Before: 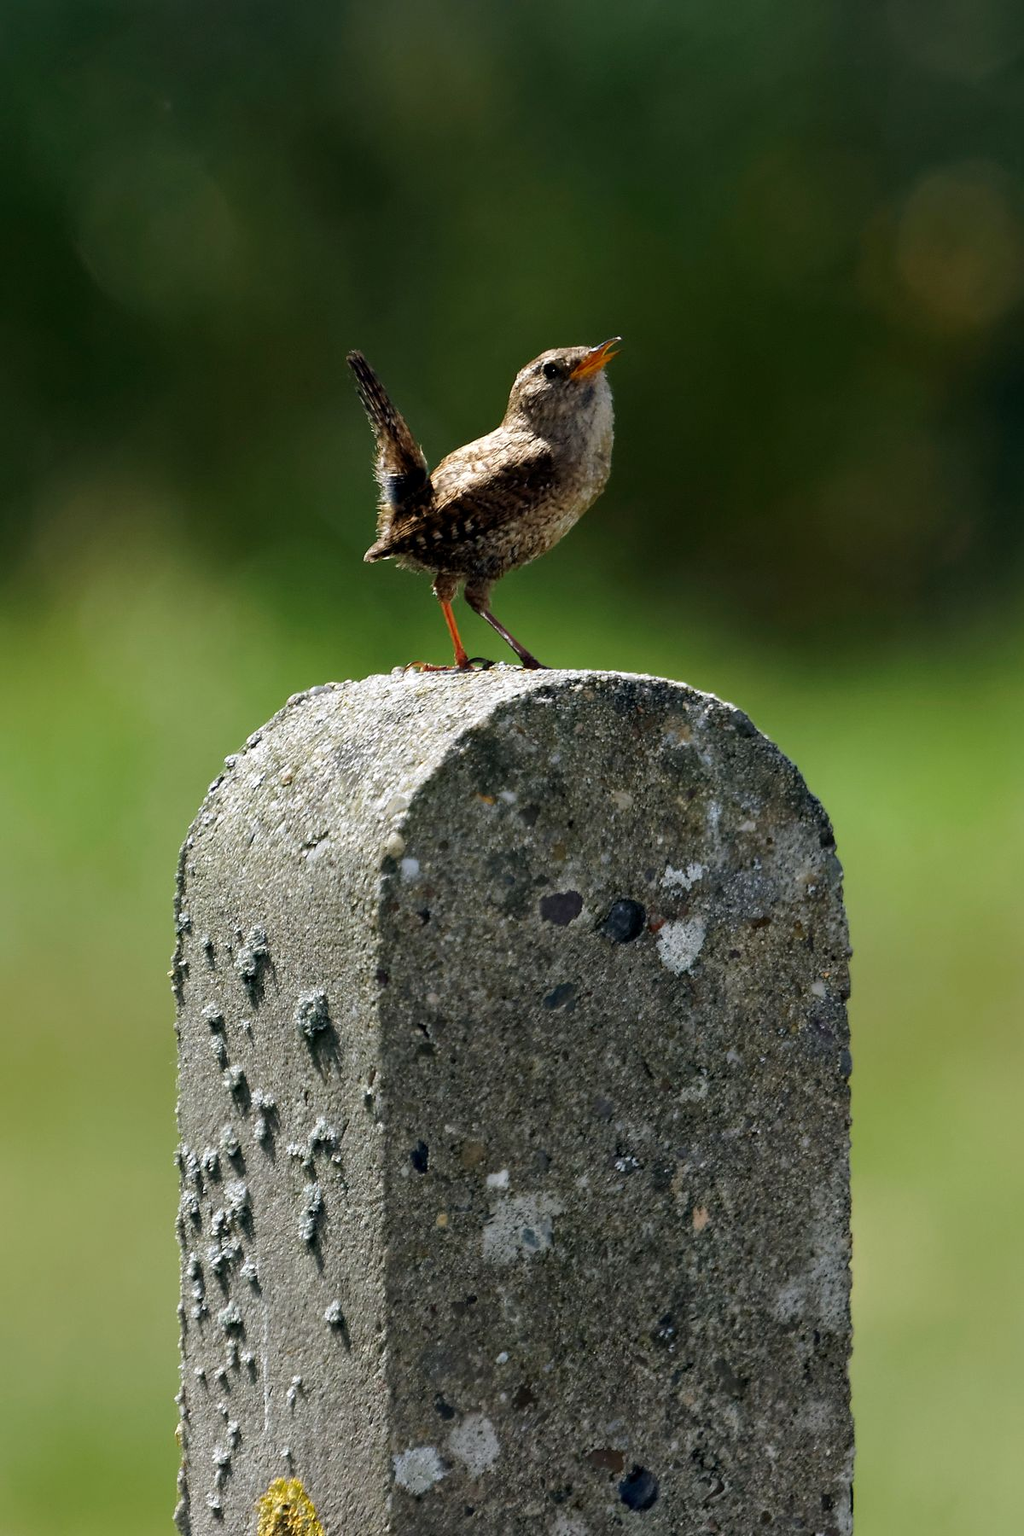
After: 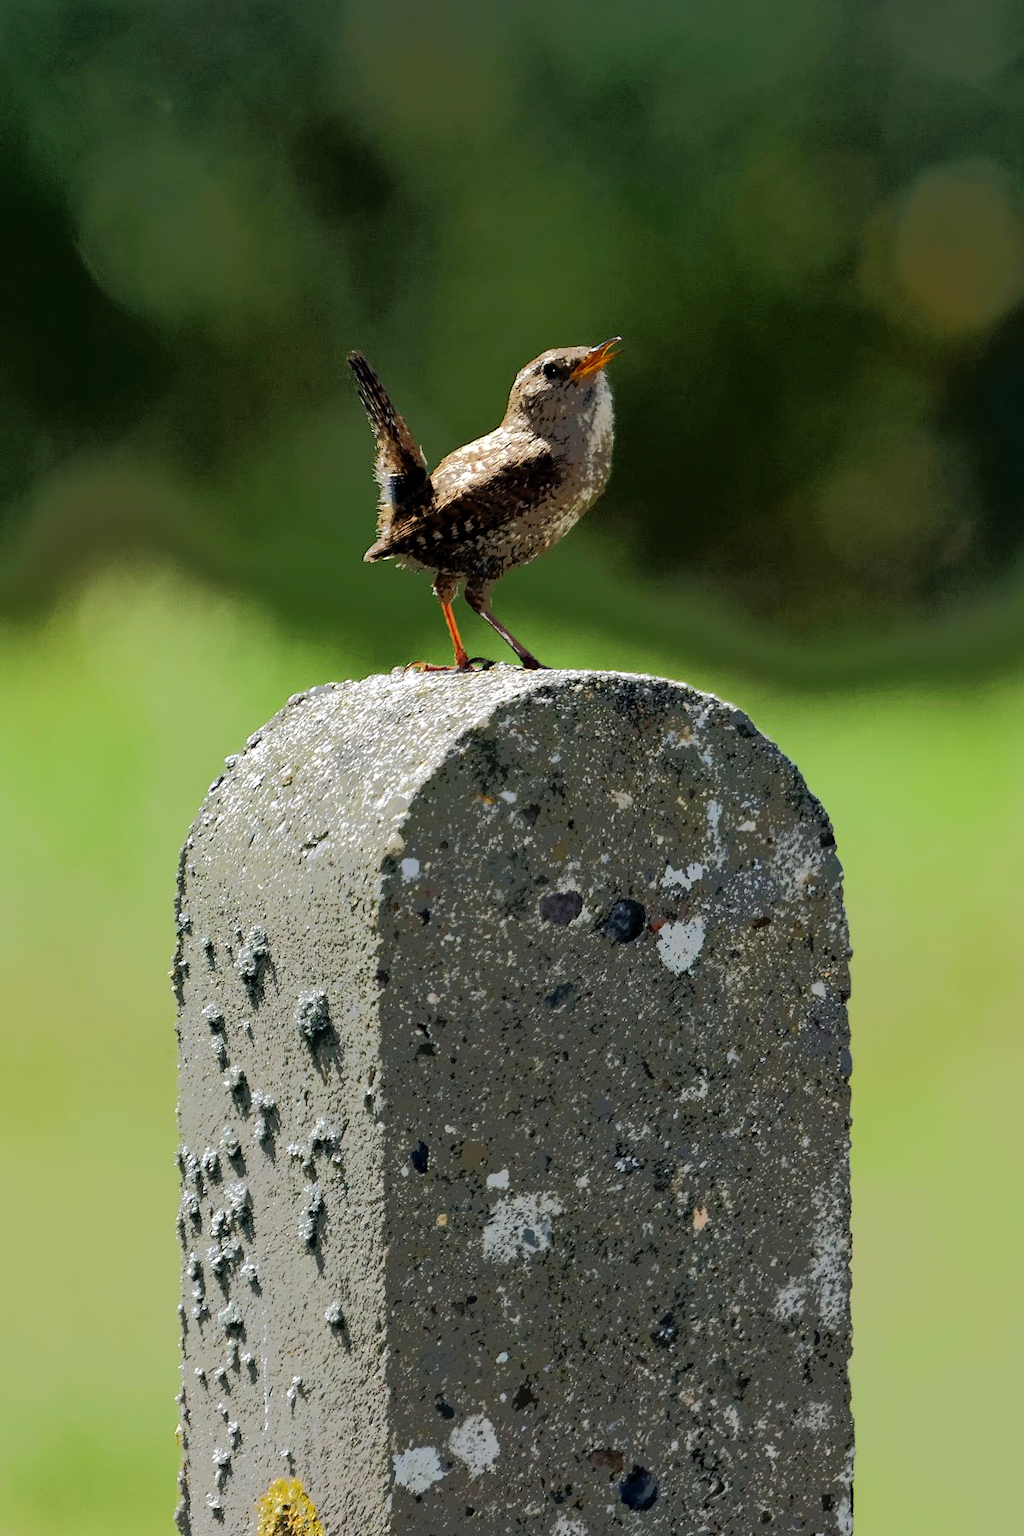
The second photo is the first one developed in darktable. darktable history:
tone equalizer: -7 EV -0.63 EV, -6 EV 0.995 EV, -5 EV -0.483 EV, -4 EV 0.461 EV, -3 EV 0.414 EV, -2 EV 0.157 EV, -1 EV -0.147 EV, +0 EV -0.419 EV, edges refinement/feathering 500, mask exposure compensation -1.57 EV, preserve details no
